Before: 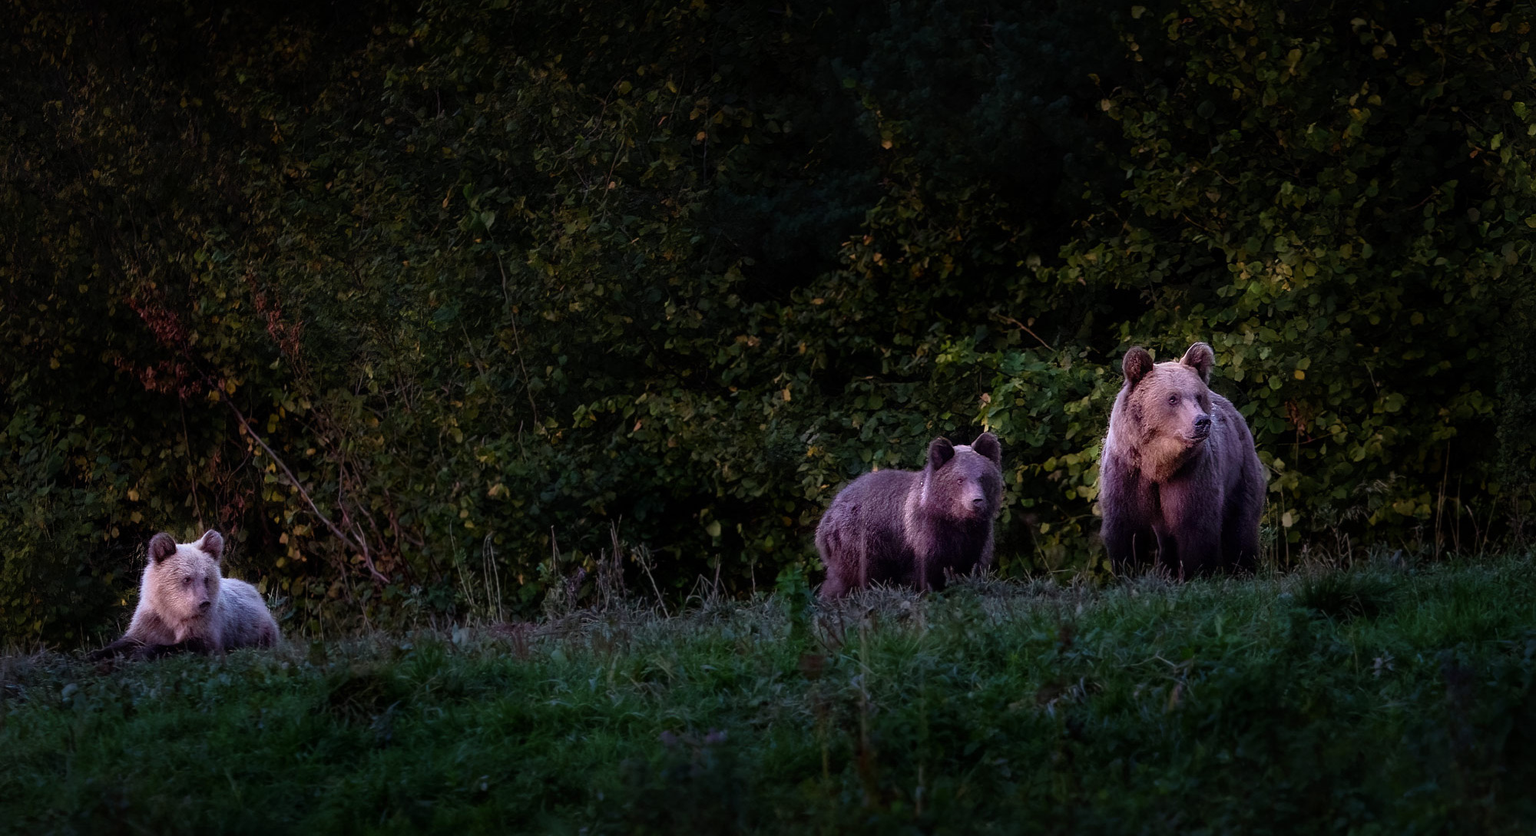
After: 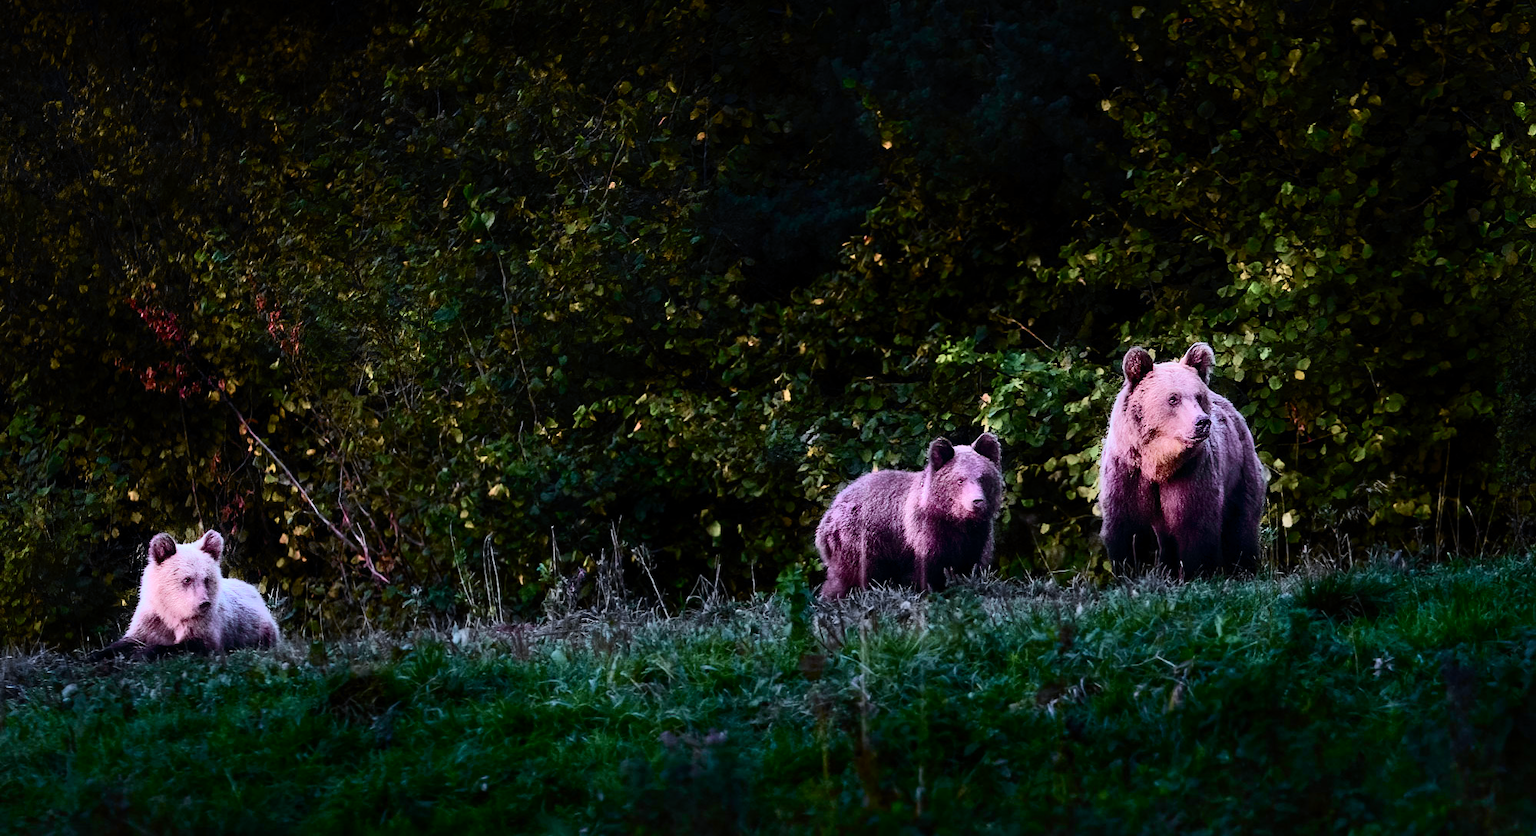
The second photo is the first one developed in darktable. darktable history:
shadows and highlights: shadows 52.34, highlights -28.23, soften with gaussian
tone curve: curves: ch0 [(0.003, 0) (0.066, 0.031) (0.163, 0.112) (0.264, 0.238) (0.395, 0.421) (0.517, 0.56) (0.684, 0.734) (0.791, 0.814) (1, 1)]; ch1 [(0, 0) (0.164, 0.115) (0.337, 0.332) (0.39, 0.398) (0.464, 0.461) (0.501, 0.5) (0.507, 0.5) (0.534, 0.532) (0.577, 0.59) (0.652, 0.681) (0.733, 0.749) (0.811, 0.796) (1, 1)]; ch2 [(0, 0) (0.337, 0.382) (0.464, 0.476) (0.501, 0.502) (0.527, 0.54) (0.551, 0.565) (0.6, 0.59) (0.687, 0.675) (1, 1)], color space Lab, independent channels, preserve colors none
color calibration: x 0.37, y 0.382, temperature 4313.32 K
